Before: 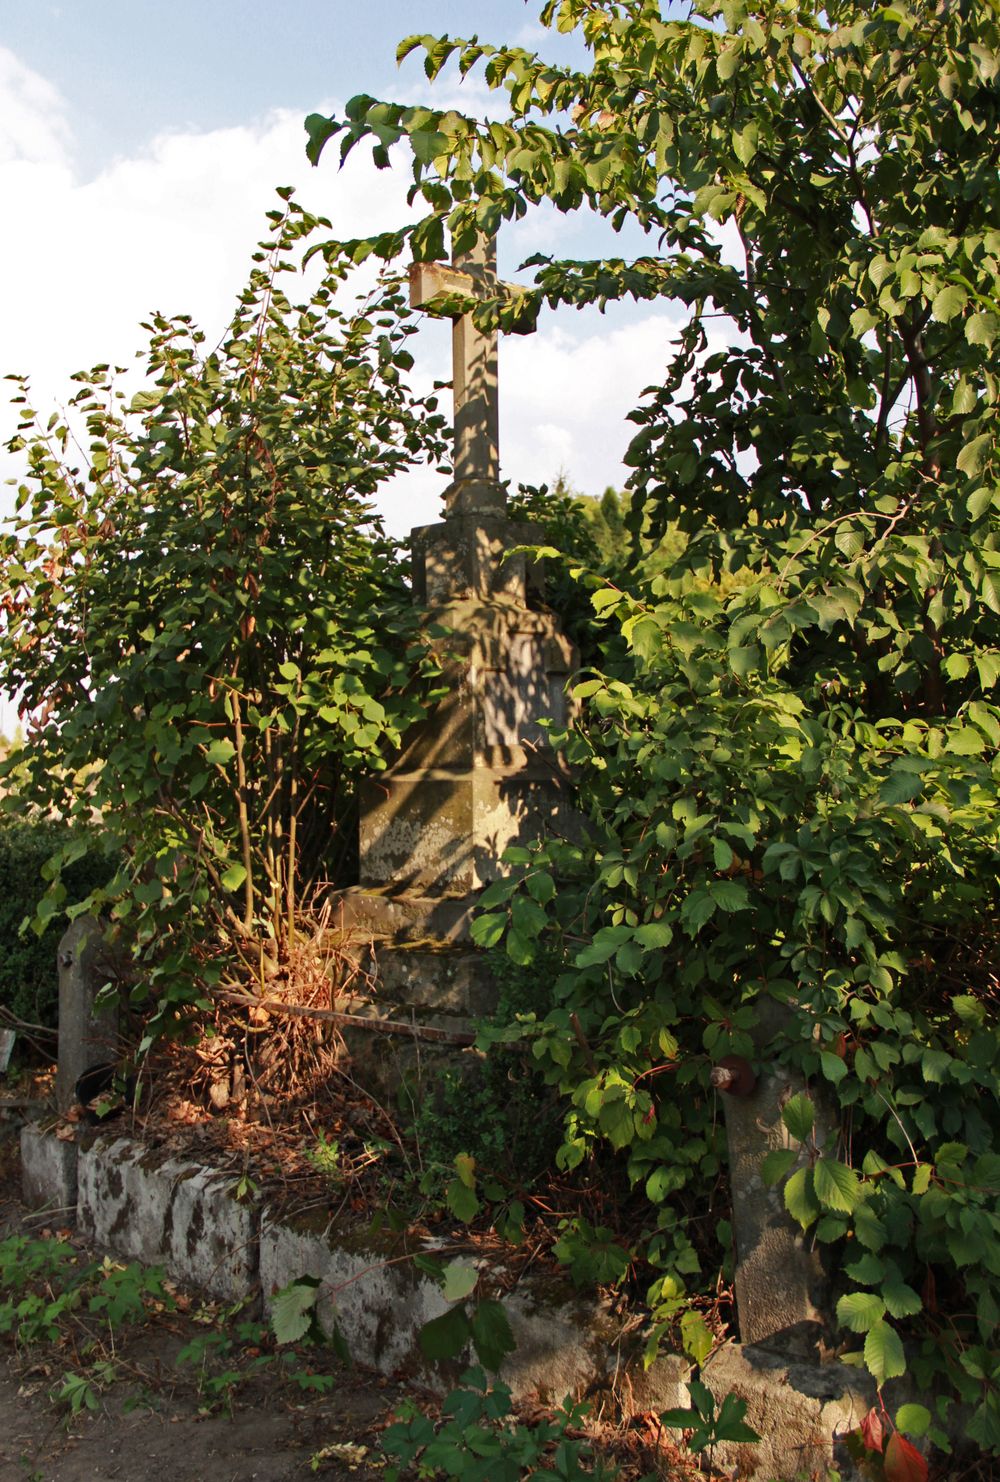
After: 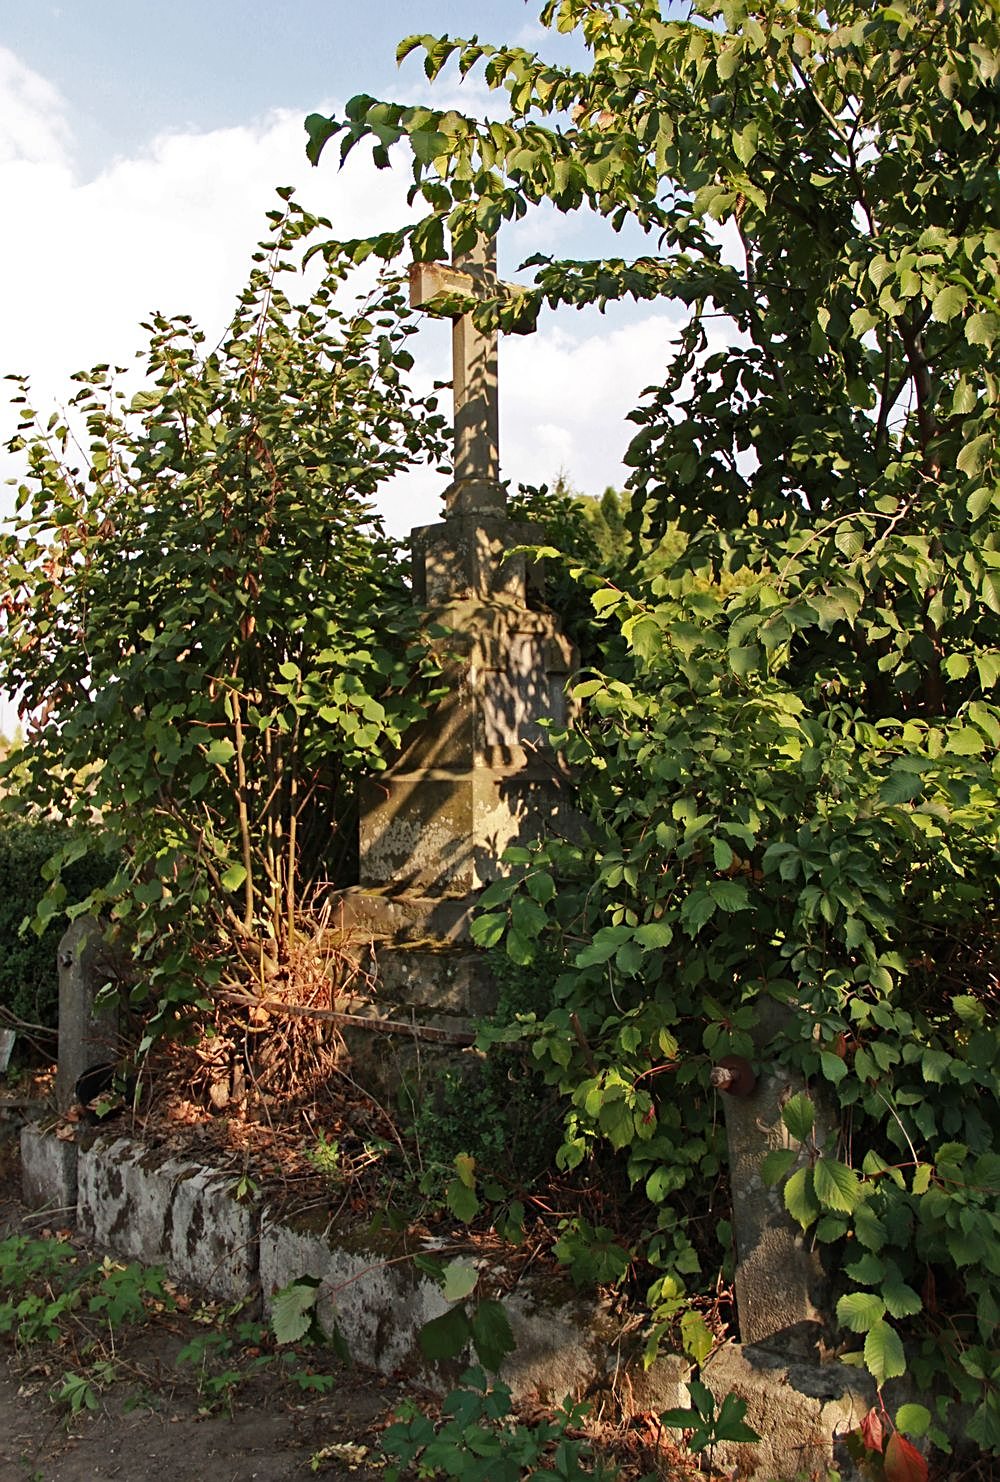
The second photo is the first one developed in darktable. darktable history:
sharpen: on, module defaults
shadows and highlights: shadows 20.55, highlights -20.99, soften with gaussian
